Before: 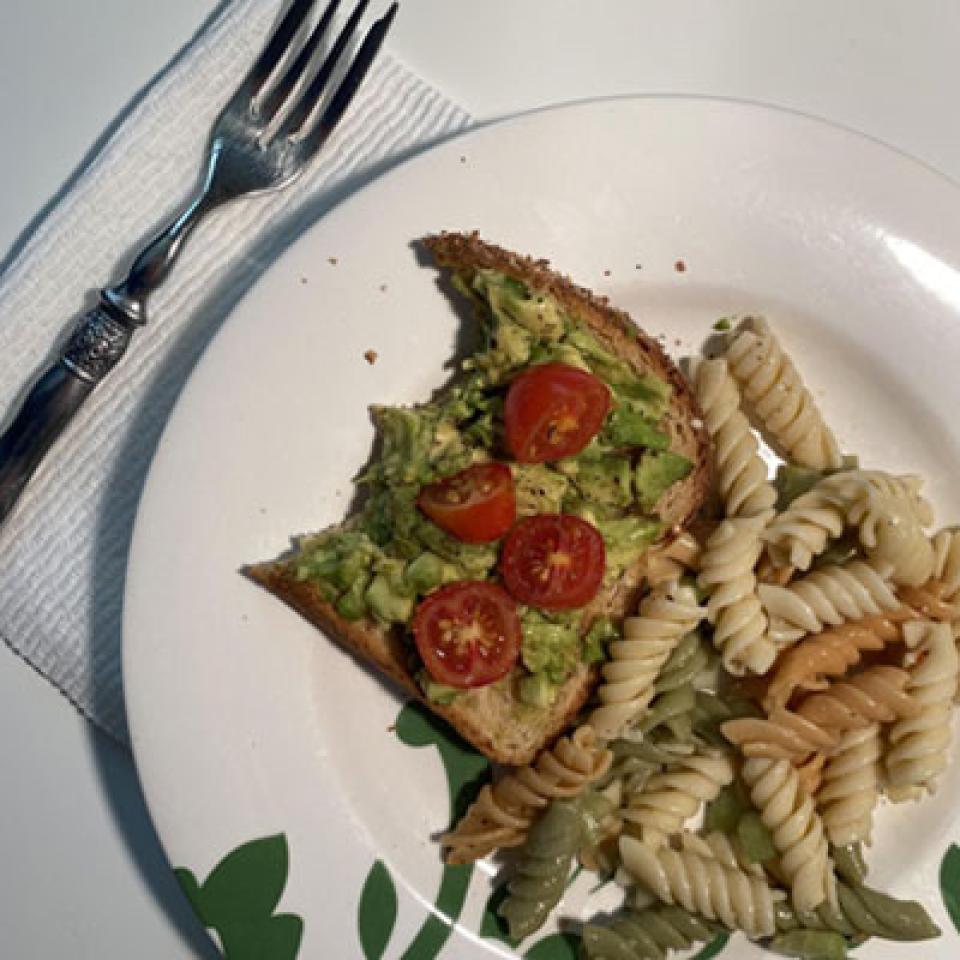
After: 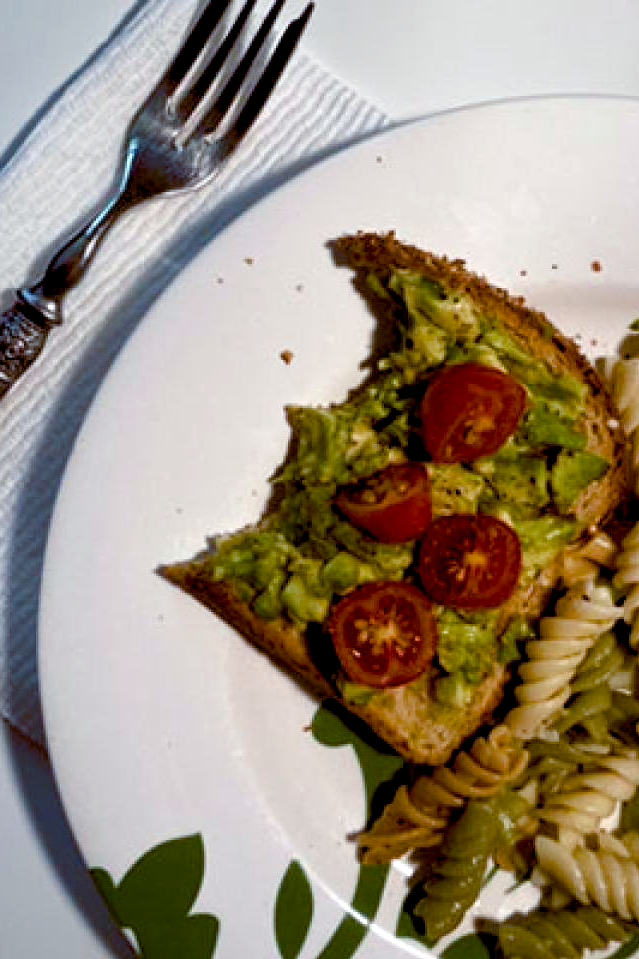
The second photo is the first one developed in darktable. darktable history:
color balance rgb: shadows lift › luminance -9.41%, highlights gain › luminance 17.6%, global offset › luminance -1.45%, perceptual saturation grading › highlights -17.77%, perceptual saturation grading › mid-tones 33.1%, perceptual saturation grading › shadows 50.52%, global vibrance 24.22%
crop and rotate: left 8.786%, right 24.548%
color balance: lift [1, 1.015, 1.004, 0.985], gamma [1, 0.958, 0.971, 1.042], gain [1, 0.956, 0.977, 1.044]
tone equalizer: on, module defaults
